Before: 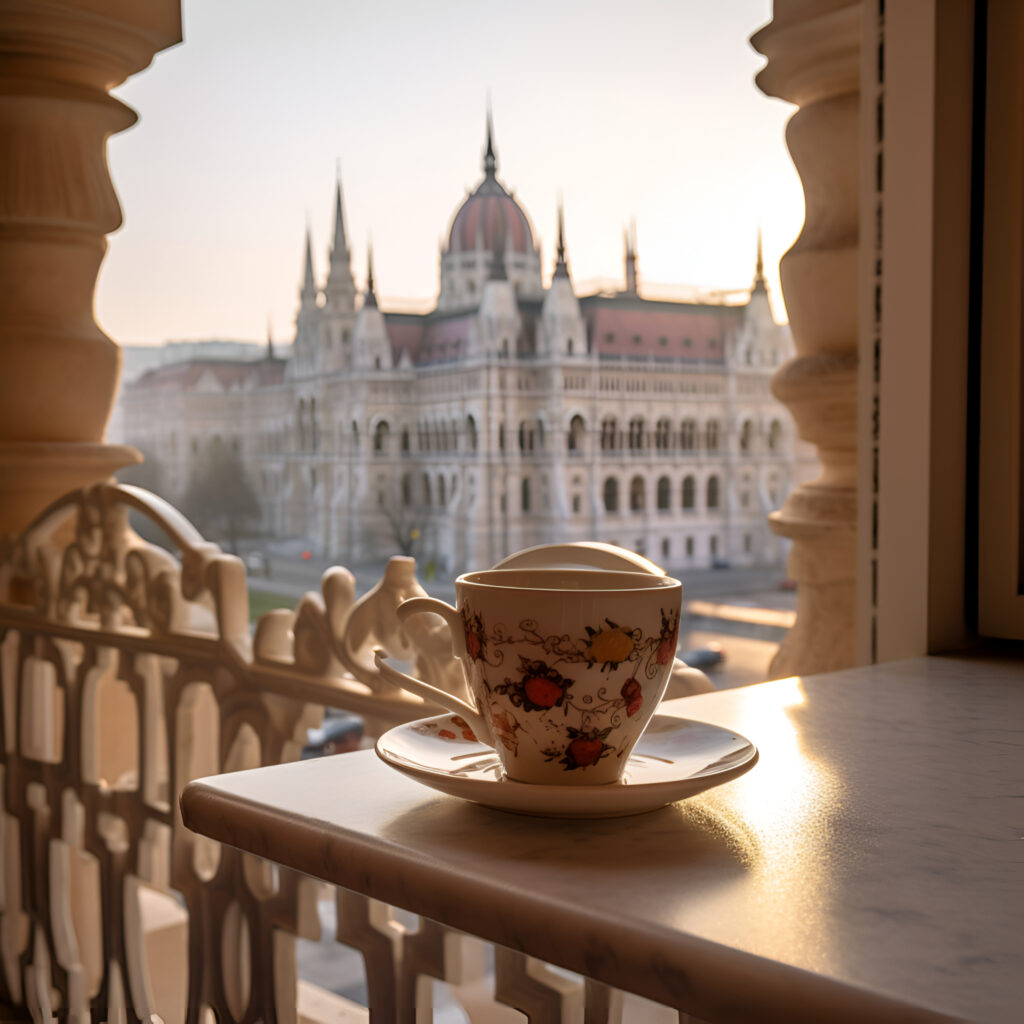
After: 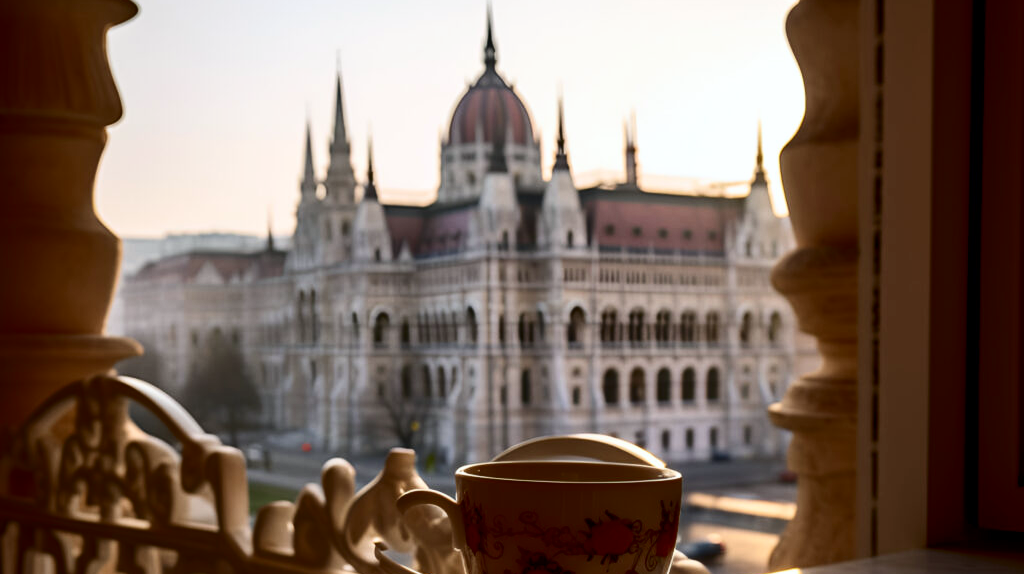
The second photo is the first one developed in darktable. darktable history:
white balance: red 0.986, blue 1.01
contrast brightness saturation: contrast 0.24, brightness -0.24, saturation 0.14
crop and rotate: top 10.605%, bottom 33.274%
